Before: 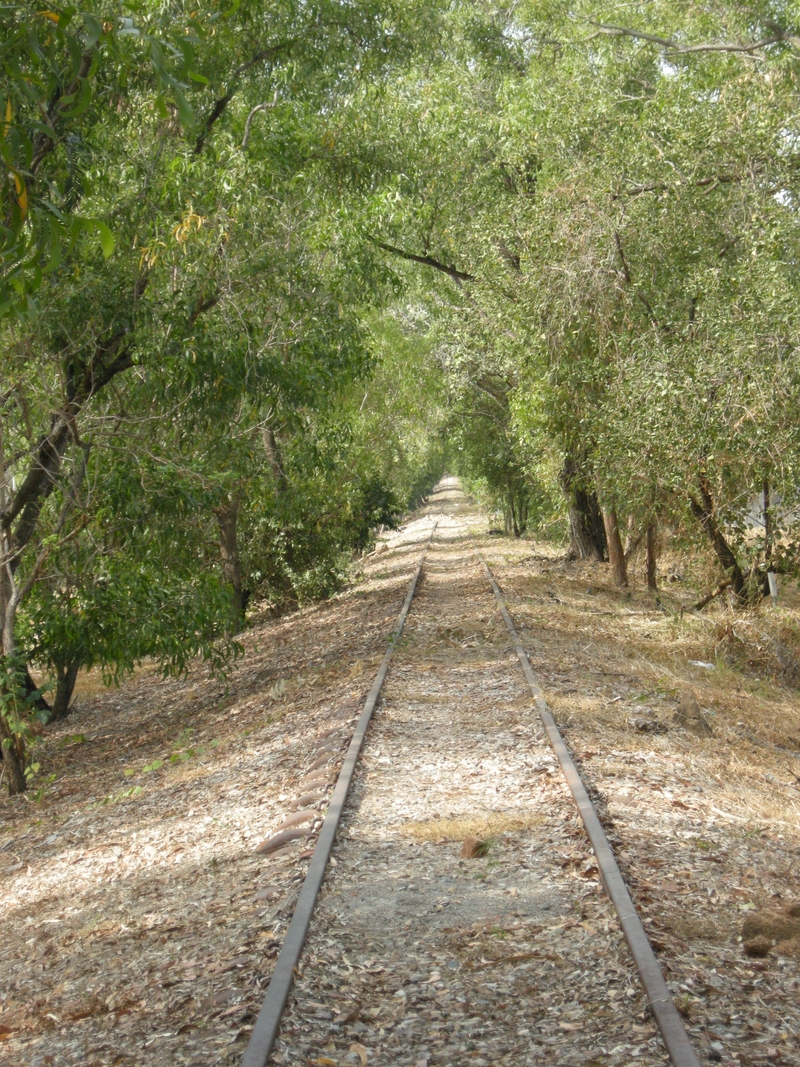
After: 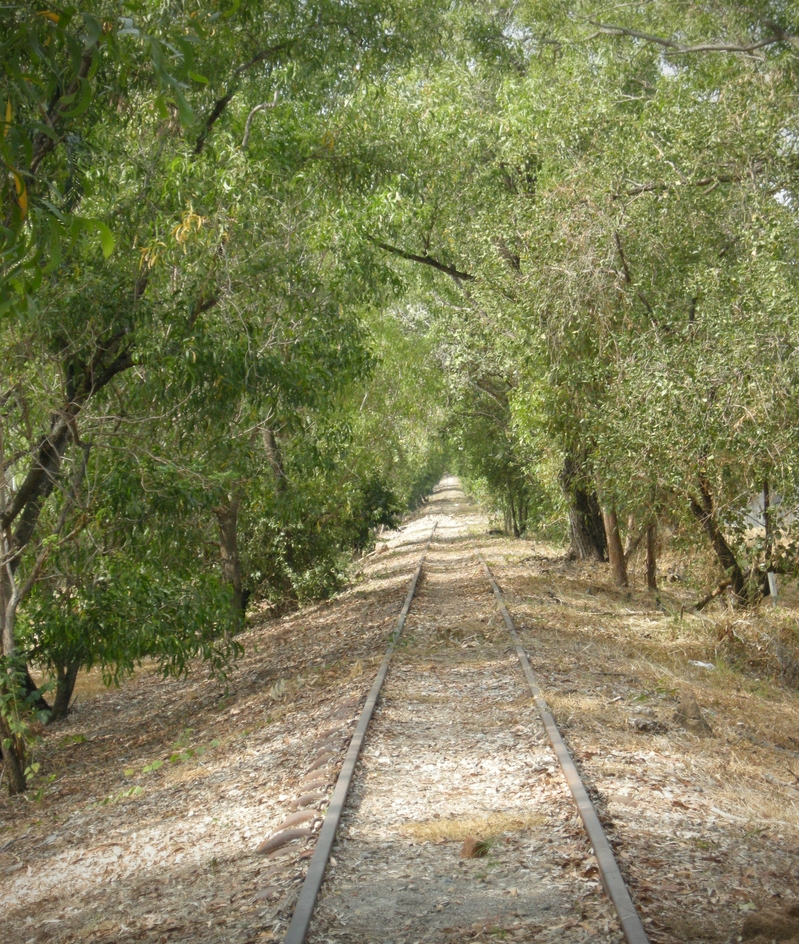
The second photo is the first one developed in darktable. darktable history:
vignetting: fall-off start 97.23%, saturation -0.024, center (-0.033, -0.042), width/height ratio 1.179, unbound false
crop and rotate: top 0%, bottom 11.49%
